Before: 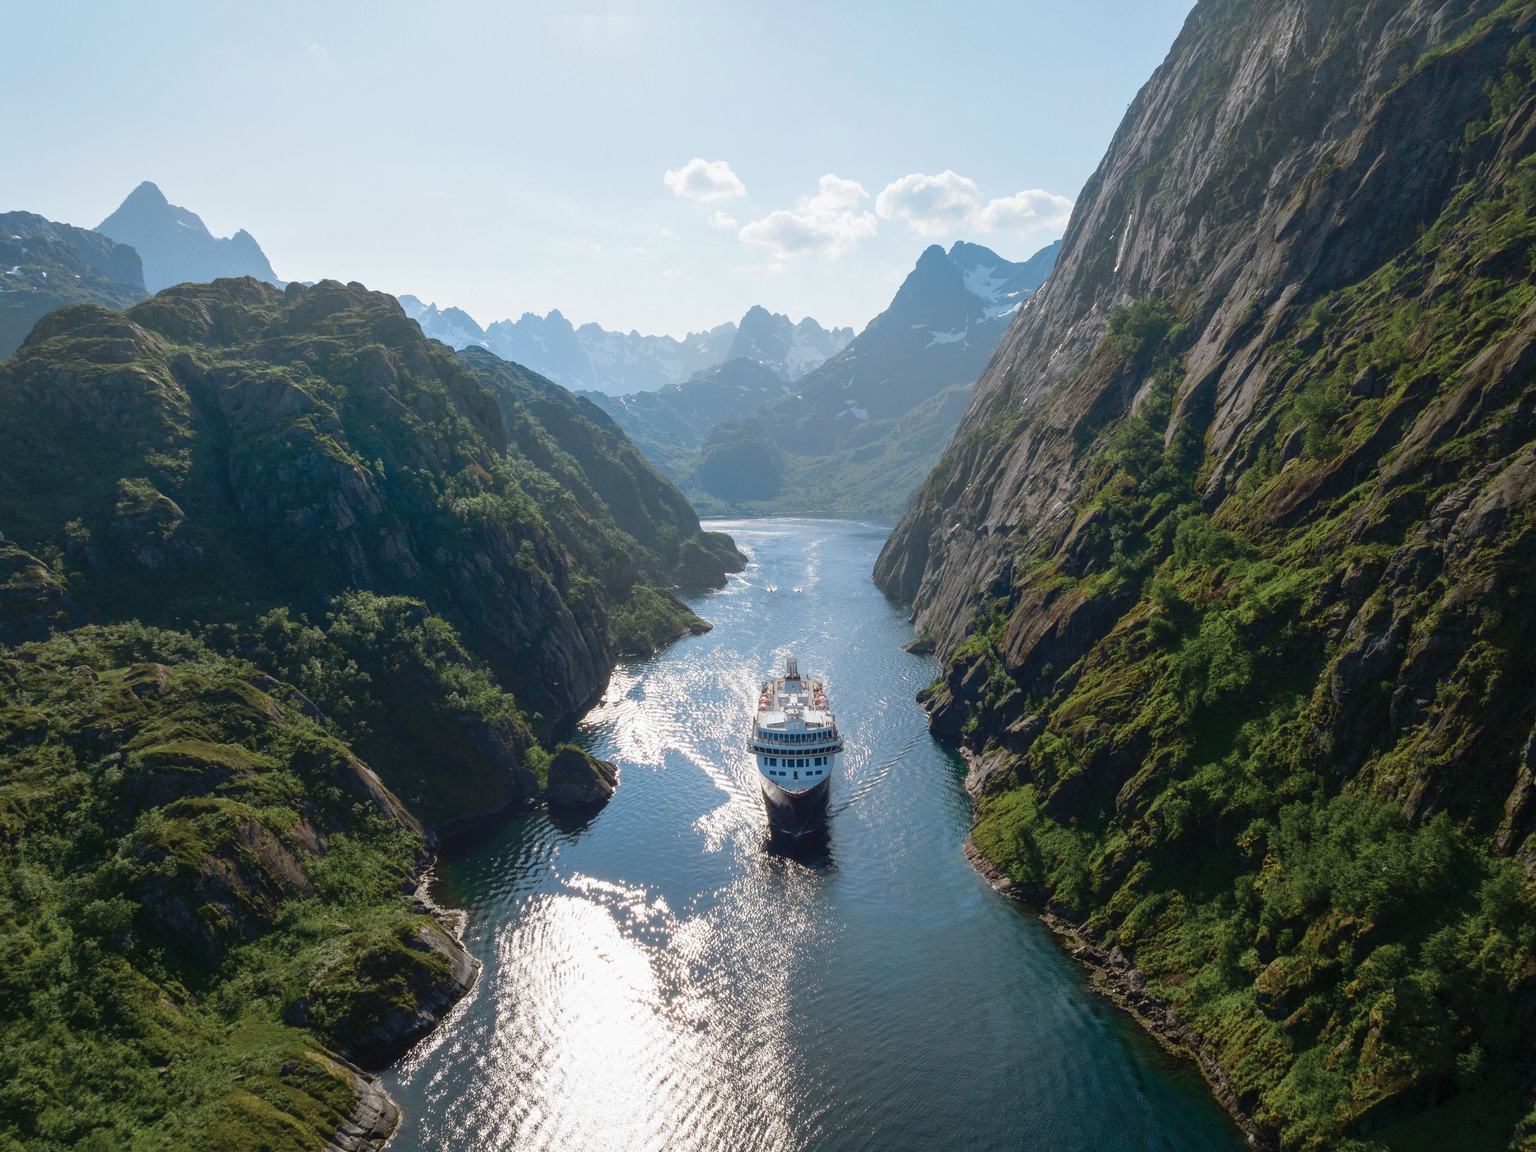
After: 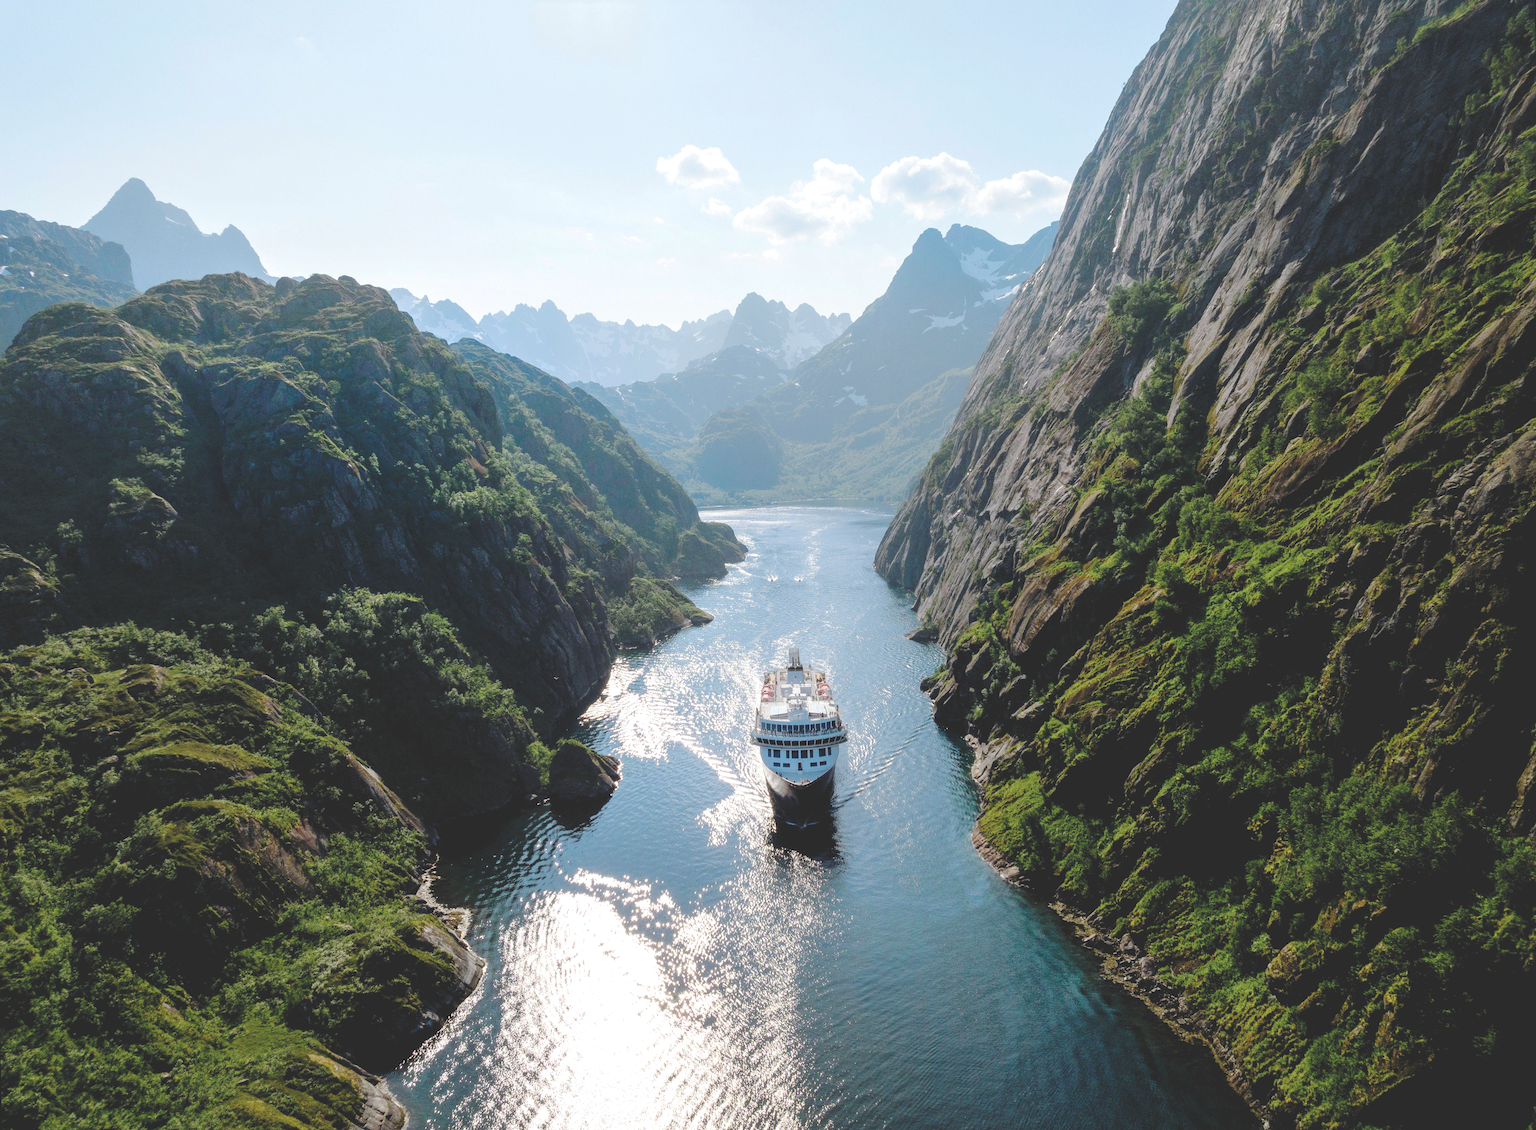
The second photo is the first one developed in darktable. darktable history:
base curve: curves: ch0 [(0, 0.024) (0.055, 0.065) (0.121, 0.166) (0.236, 0.319) (0.693, 0.726) (1, 1)], preserve colors none
rotate and perspective: rotation -1°, crop left 0.011, crop right 0.989, crop top 0.025, crop bottom 0.975
rgb levels: levels [[0.013, 0.434, 0.89], [0, 0.5, 1], [0, 0.5, 1]]
